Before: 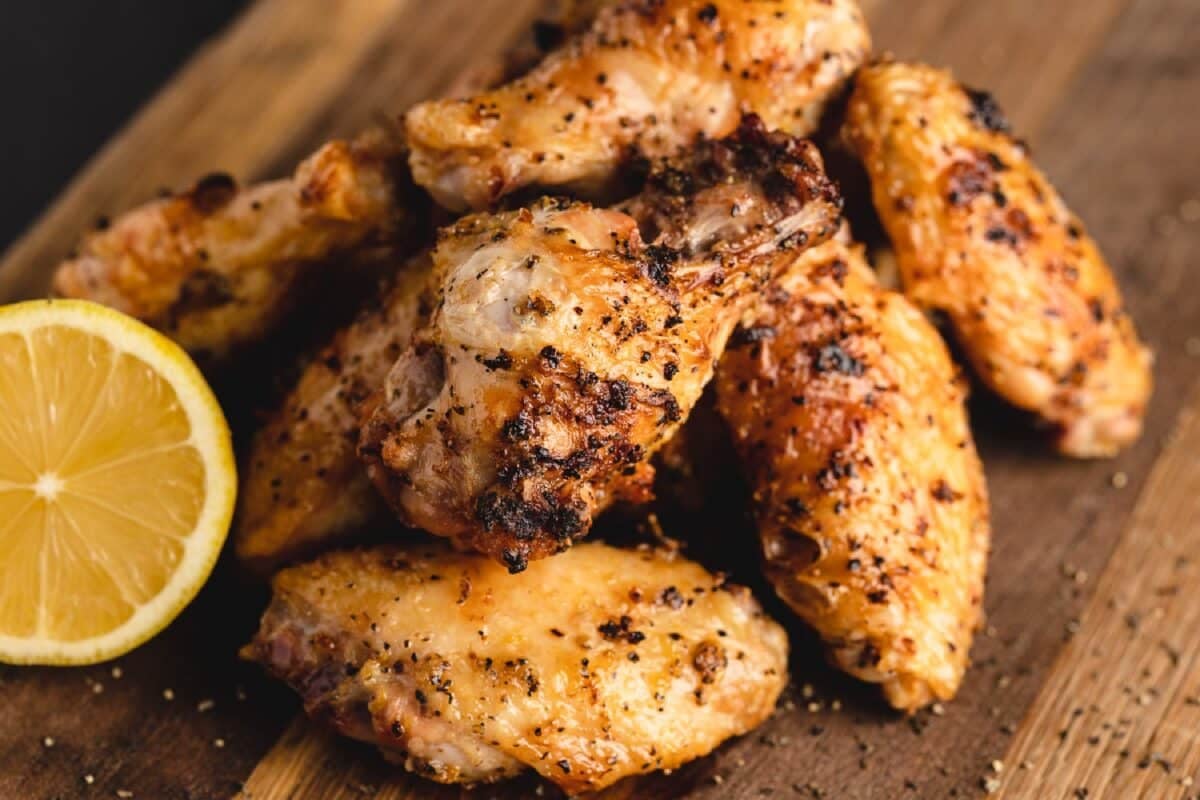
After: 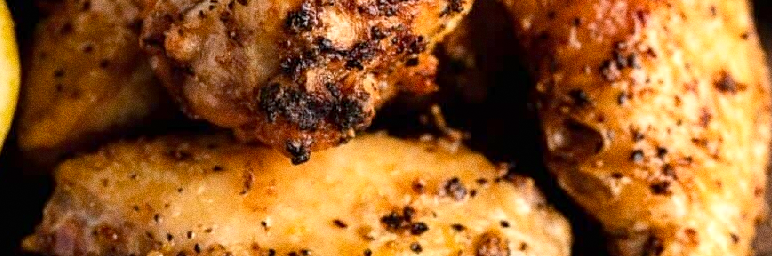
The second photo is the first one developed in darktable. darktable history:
exposure: black level correction 0.005, exposure 0.286 EV, compensate highlight preservation false
crop: left 18.091%, top 51.13%, right 17.525%, bottom 16.85%
tone equalizer: on, module defaults
shadows and highlights: shadows 19.13, highlights -83.41, soften with gaussian
grain: coarseness 0.09 ISO, strength 40%
